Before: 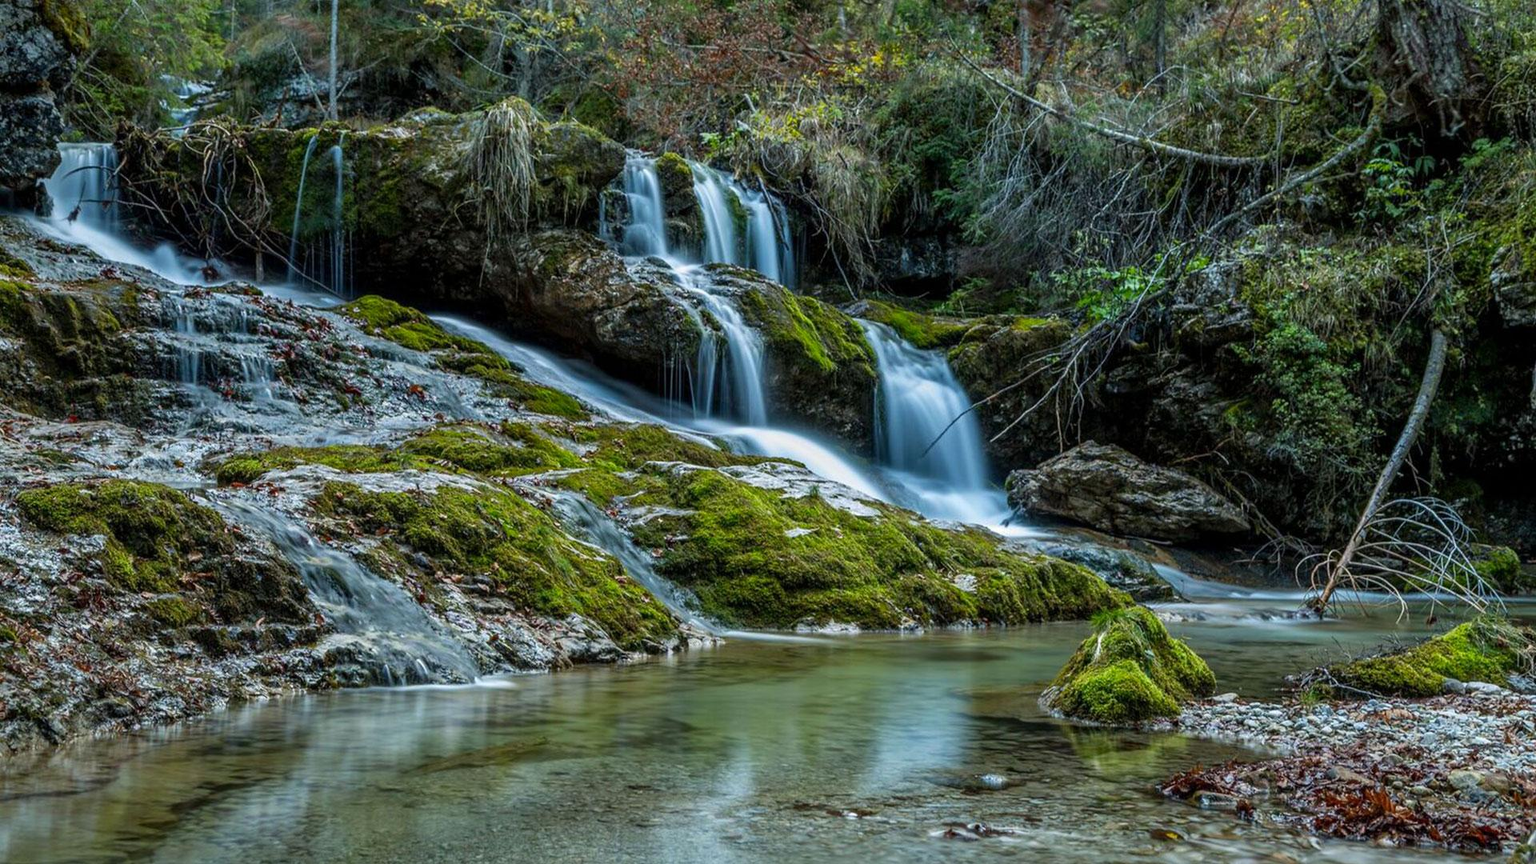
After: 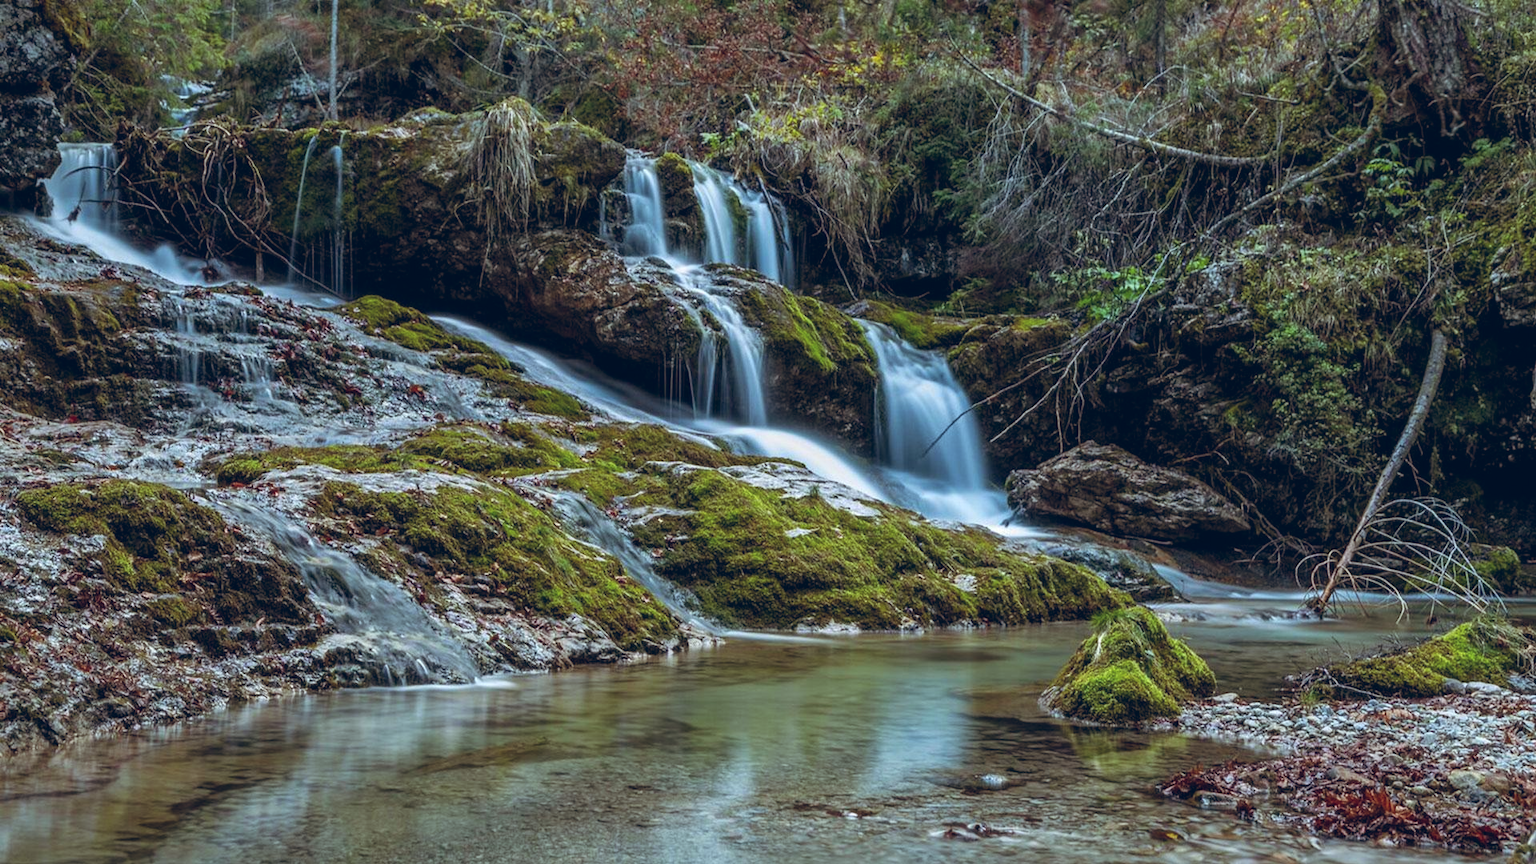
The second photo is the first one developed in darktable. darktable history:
color balance rgb: shadows lift › chroma 9.92%, shadows lift › hue 45.12°, power › luminance 3.26%, power › hue 231.93°, global offset › luminance 0.4%, global offset › chroma 0.21%, global offset › hue 255.02°
